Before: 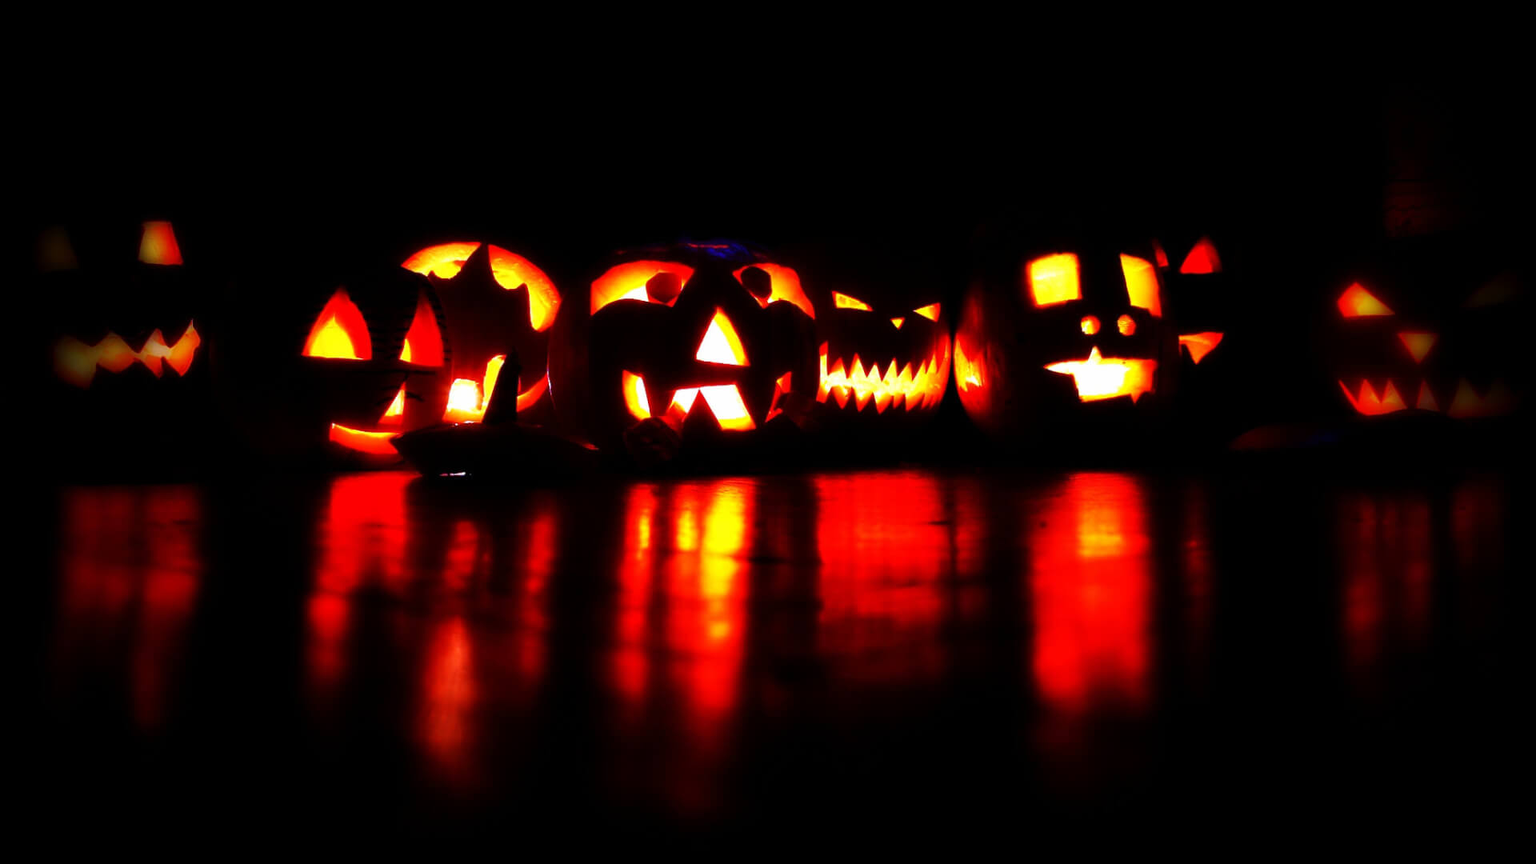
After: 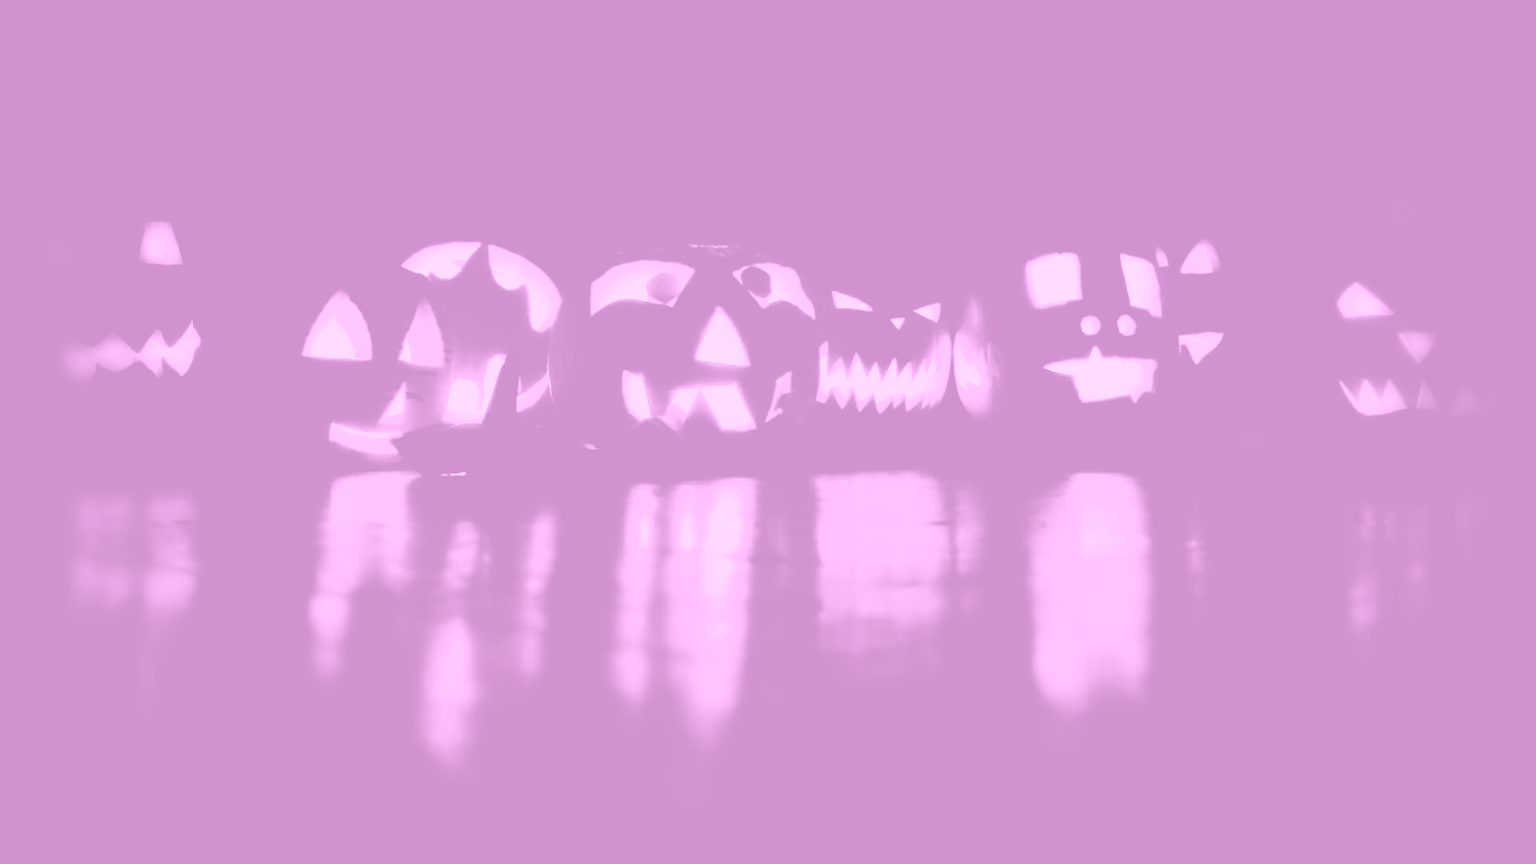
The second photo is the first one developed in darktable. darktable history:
shadows and highlights: shadows 35, highlights -35, soften with gaussian
colorize: hue 331.2°, saturation 75%, source mix 30.28%, lightness 70.52%, version 1
filmic rgb: black relative exposure -7.65 EV, white relative exposure 4.56 EV, hardness 3.61
